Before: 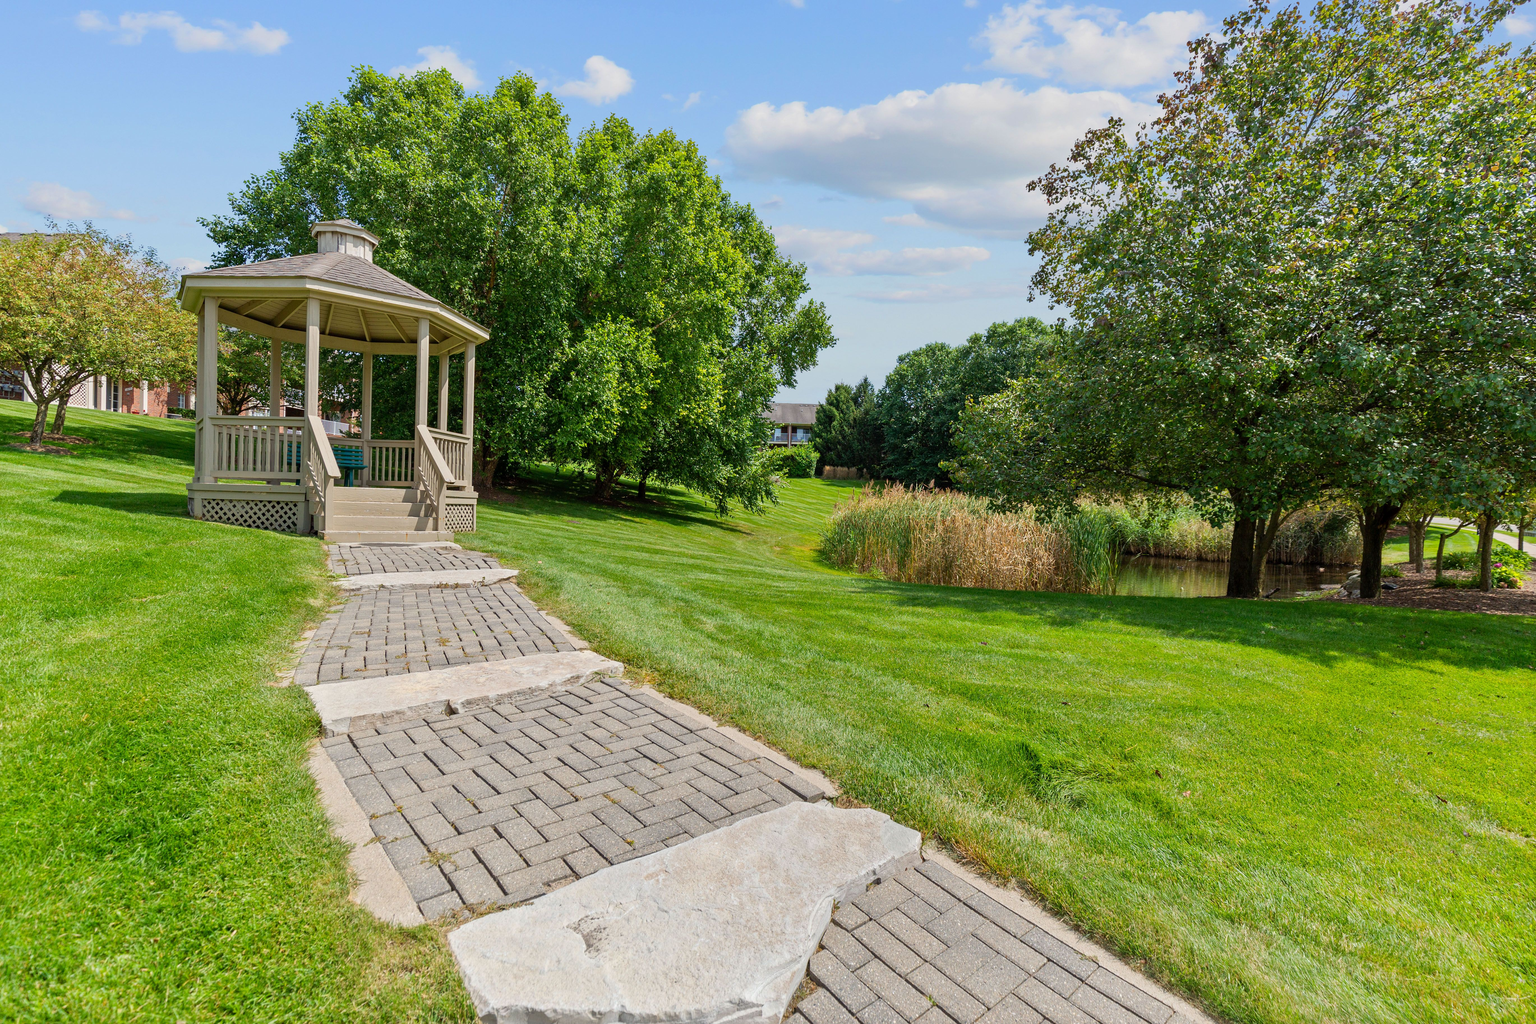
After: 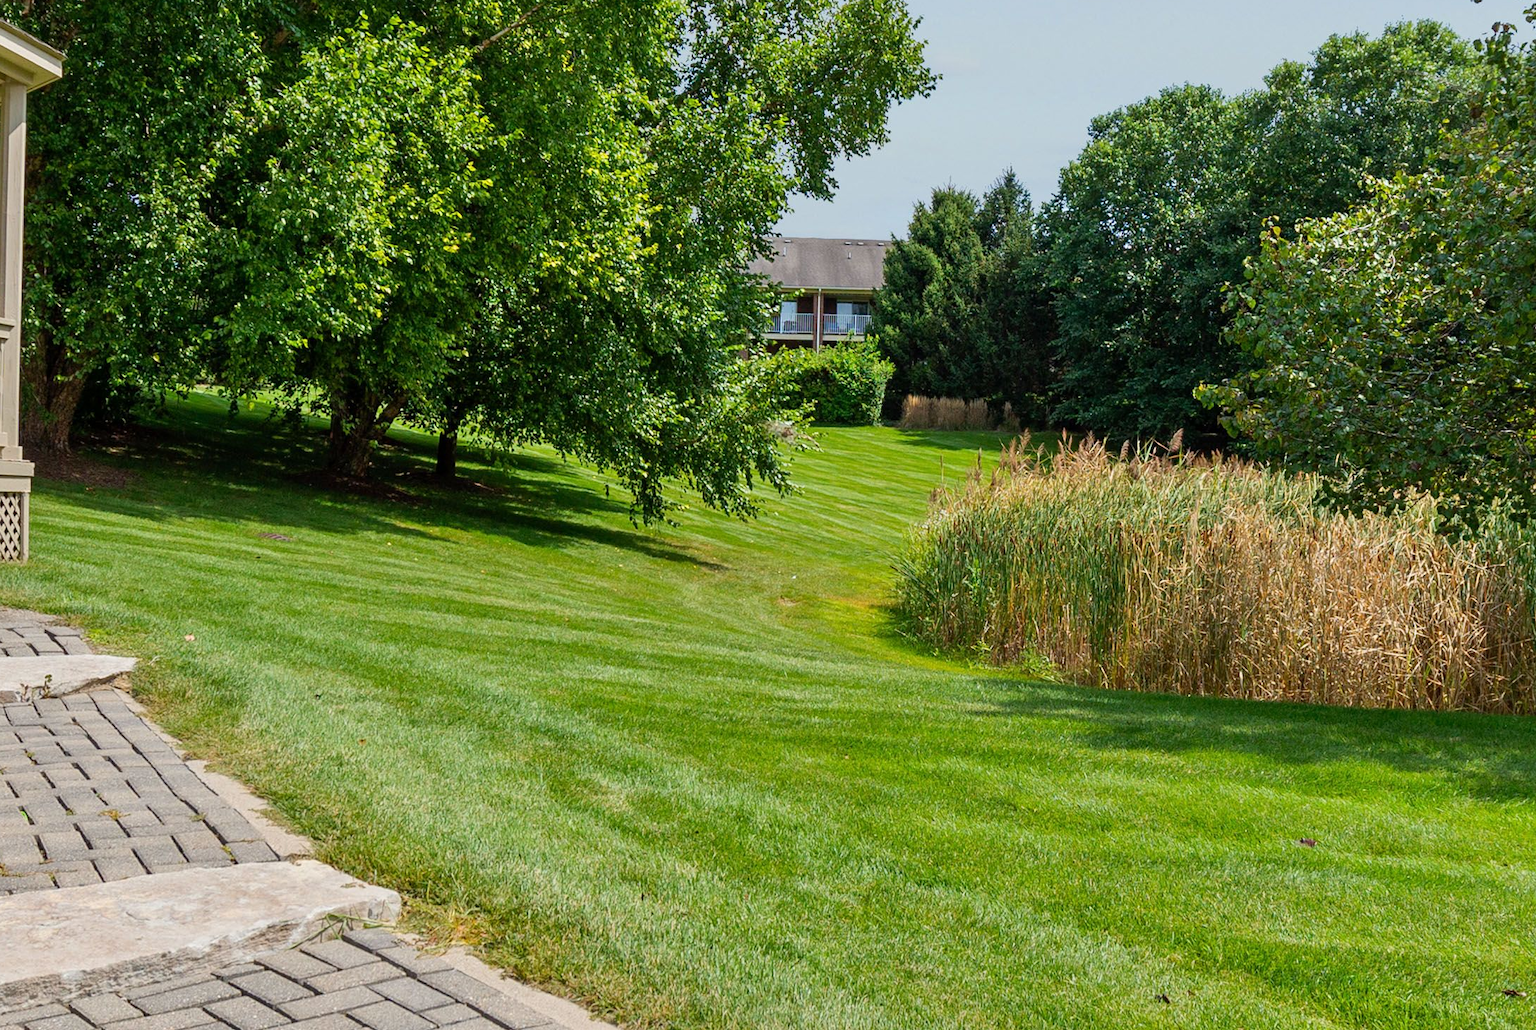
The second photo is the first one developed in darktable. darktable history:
crop: left 30.262%, top 30.179%, right 30.003%, bottom 29.806%
color calibration: illuminant same as pipeline (D50), adaptation XYZ, x 0.347, y 0.358, temperature 5022.93 K
